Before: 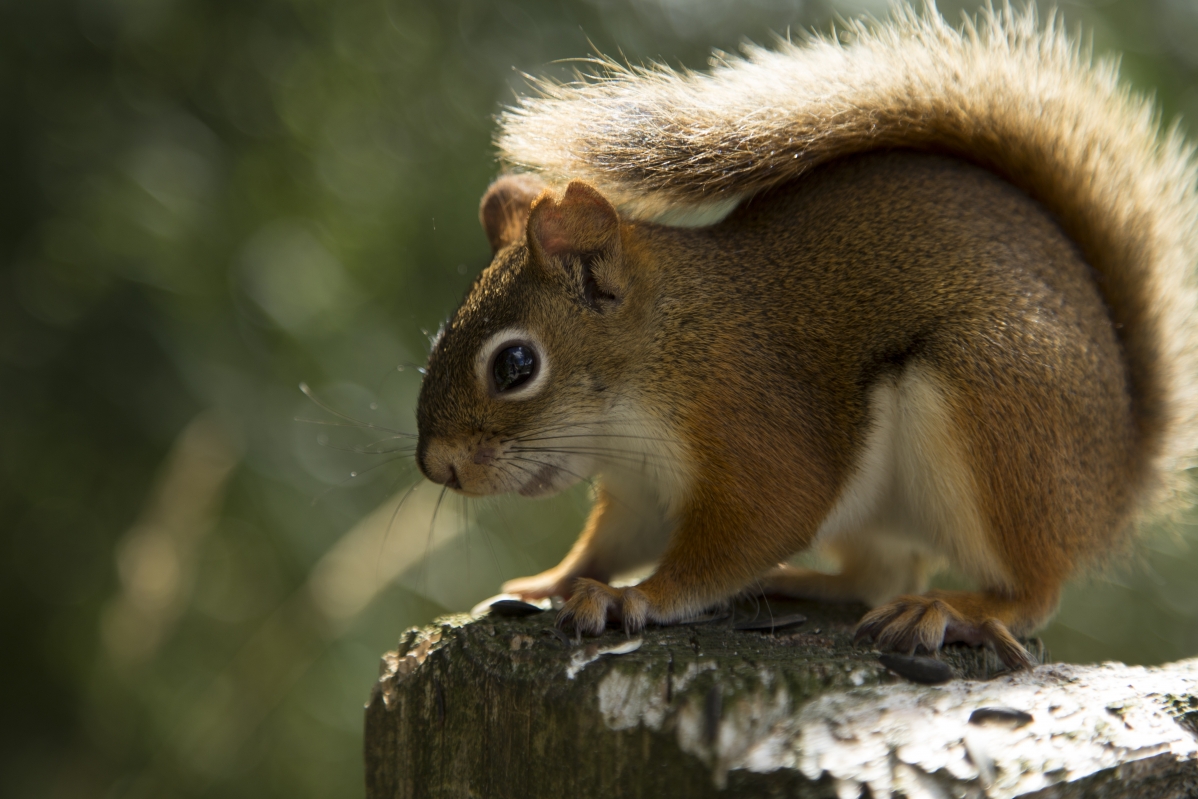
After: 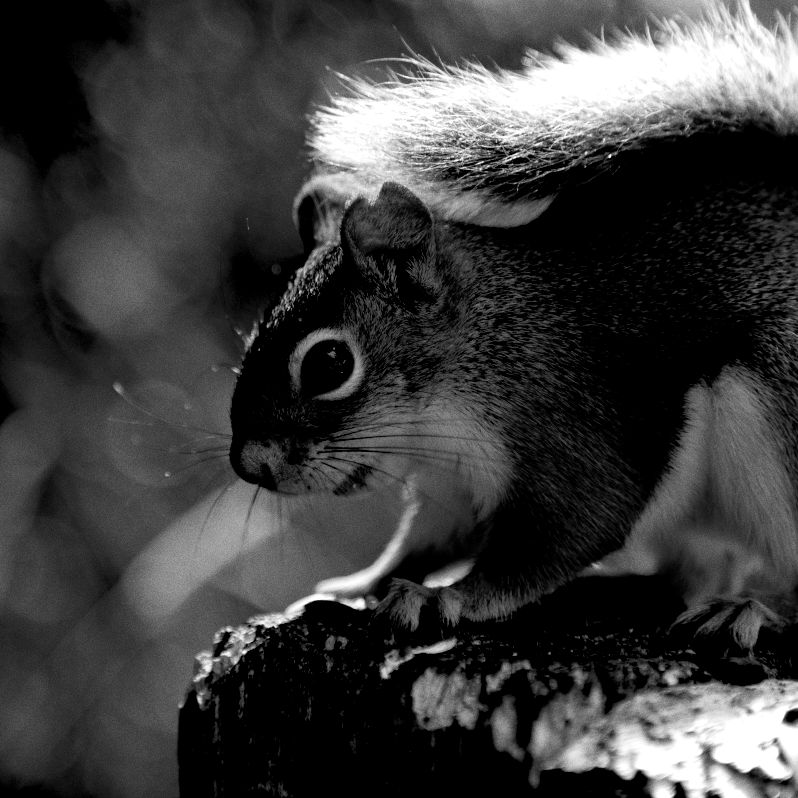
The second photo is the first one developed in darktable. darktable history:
crop and rotate: left 15.546%, right 17.787%
haze removal: compatibility mode true, adaptive false
exposure: black level correction 0.04, exposure 0.5 EV, compensate highlight preservation false
color correction: highlights a* -7.23, highlights b* -0.161, shadows a* 20.08, shadows b* 11.73
monochrome: a 14.95, b -89.96
color calibration: output R [1.003, 0.027, -0.041, 0], output G [-0.018, 1.043, -0.038, 0], output B [0.071, -0.086, 1.017, 0], illuminant as shot in camera, x 0.359, y 0.362, temperature 4570.54 K
grain: coarseness 0.09 ISO
